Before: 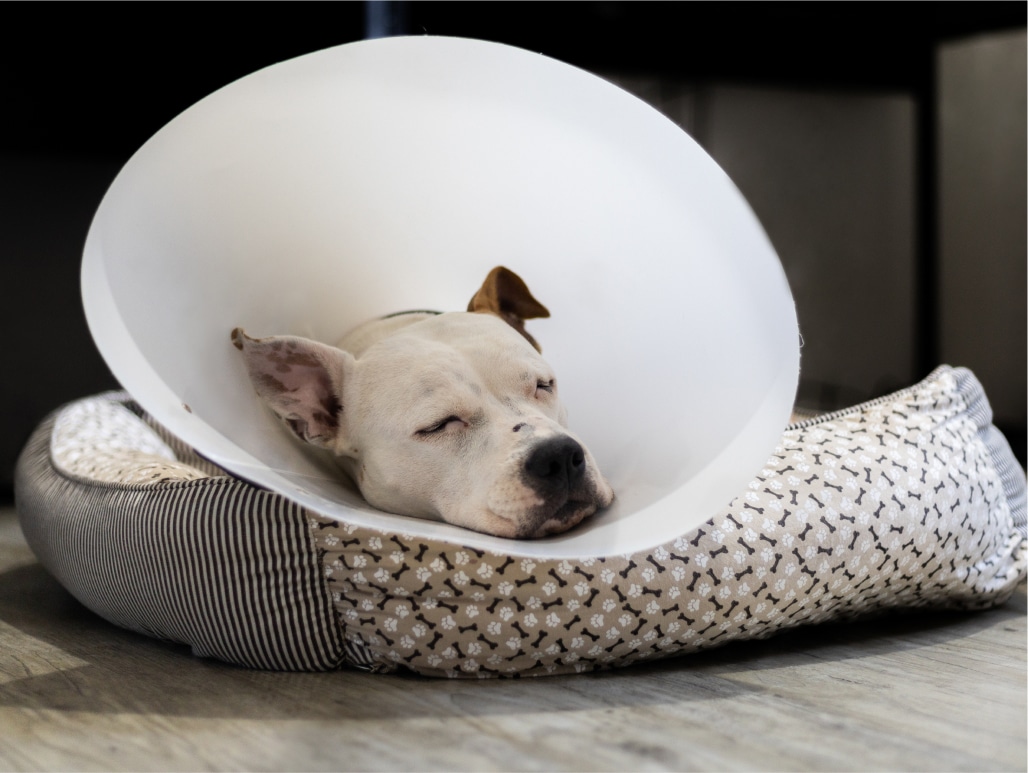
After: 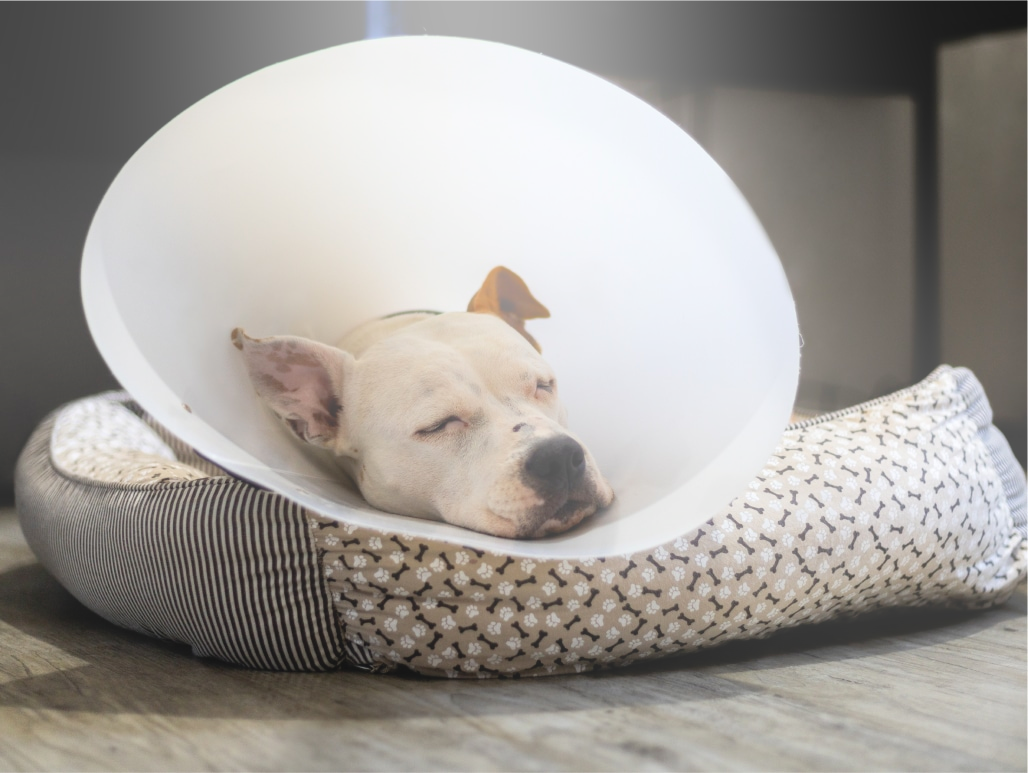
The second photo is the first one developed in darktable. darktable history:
bloom: size 38%, threshold 95%, strength 30%
shadows and highlights: soften with gaussian
color correction: highlights a* -0.137, highlights b* 0.137
